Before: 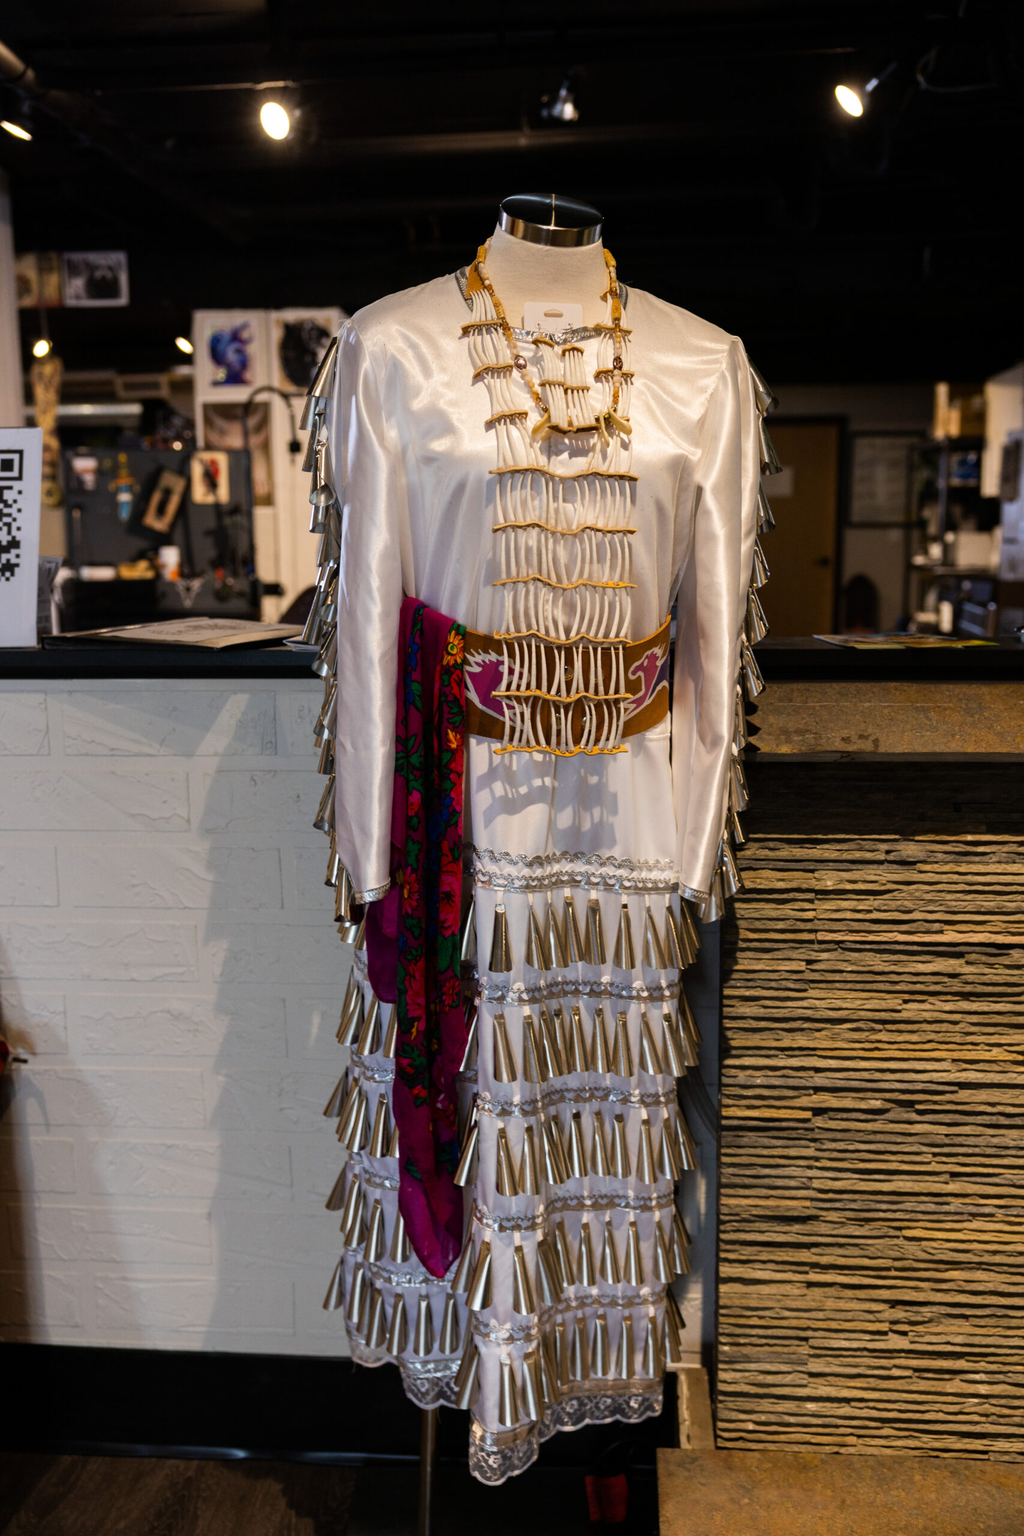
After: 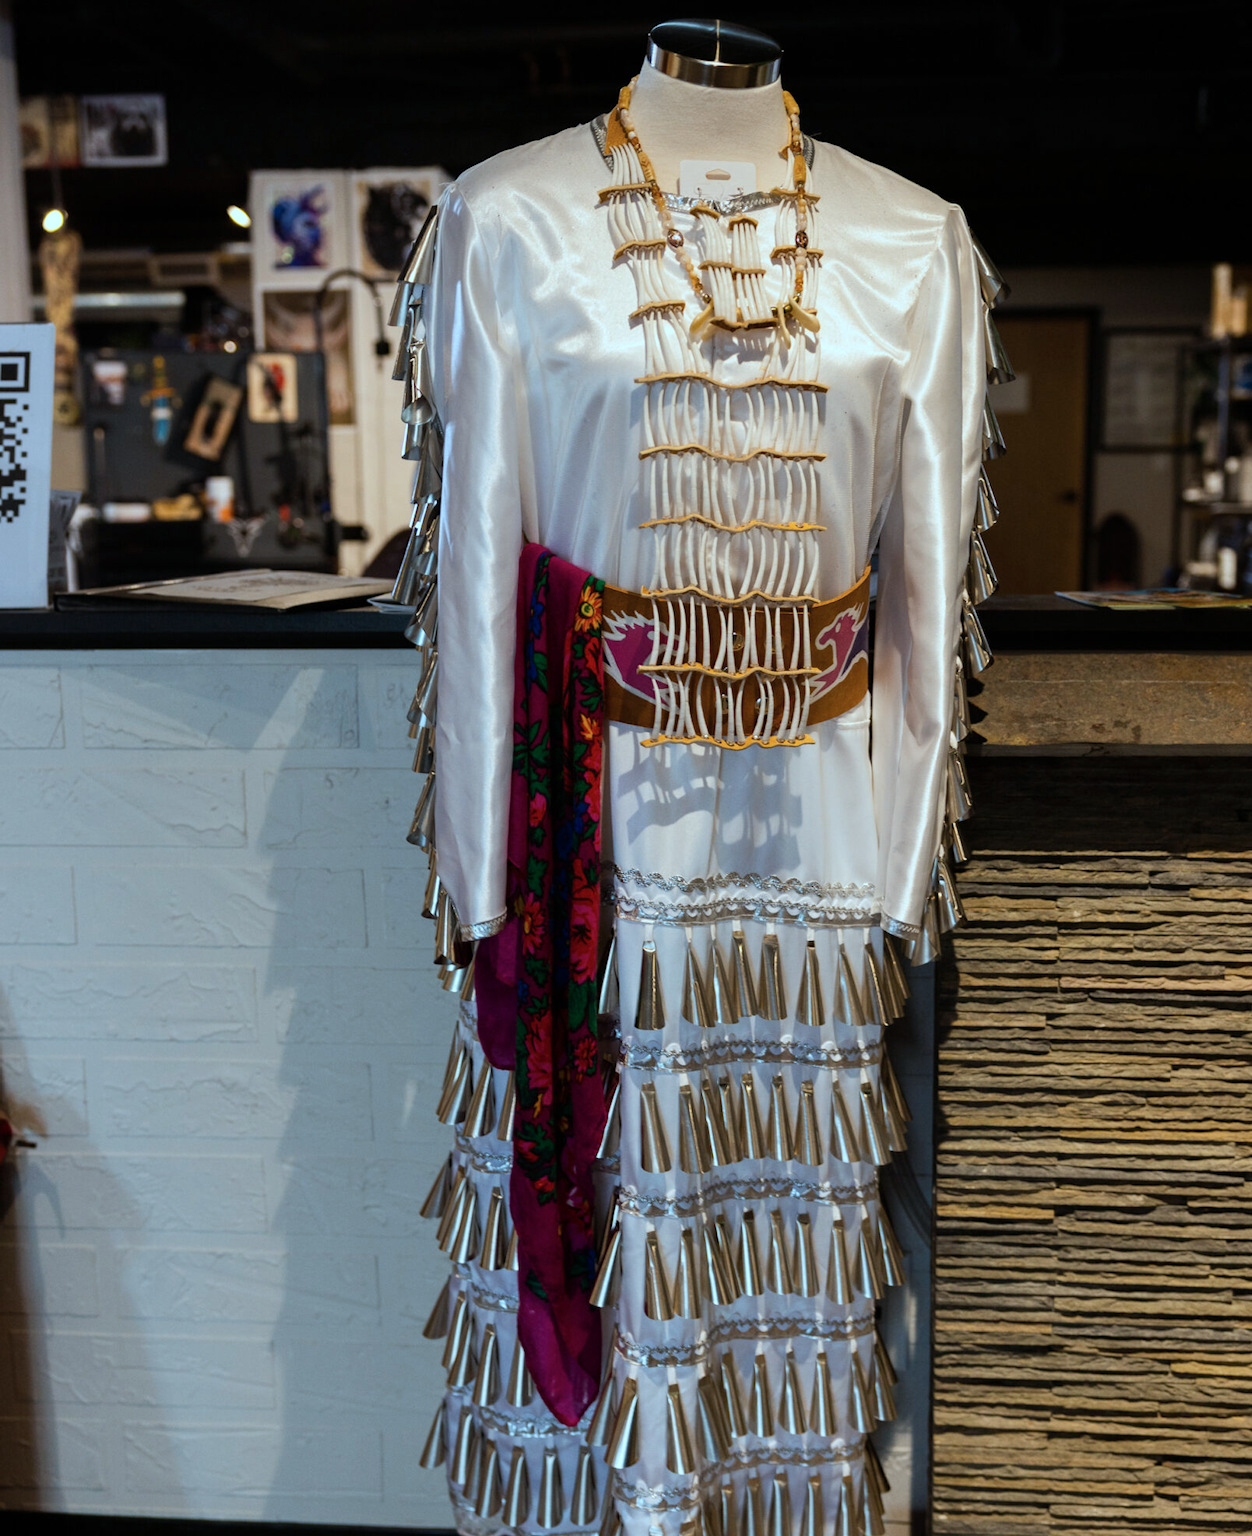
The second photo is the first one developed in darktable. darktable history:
color correction: highlights a* -11.71, highlights b* -15.58
crop and rotate: angle 0.03°, top 11.643%, right 5.651%, bottom 11.189%
